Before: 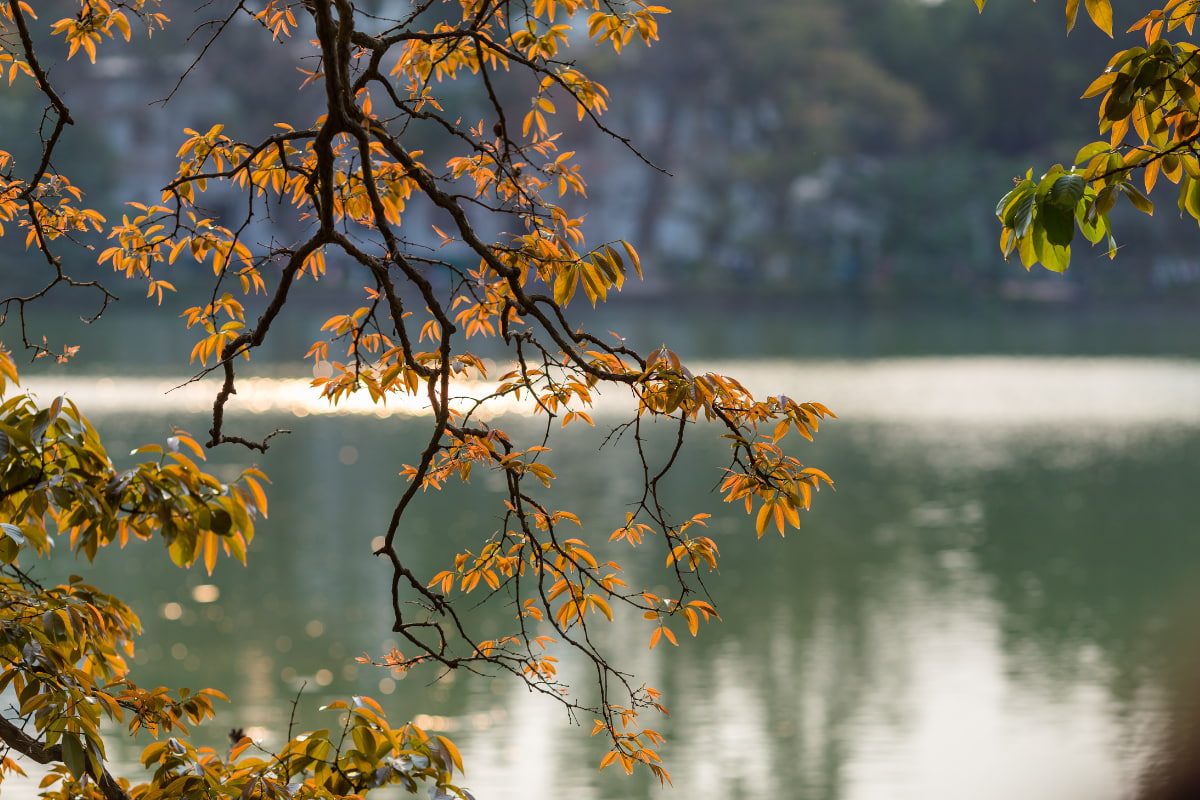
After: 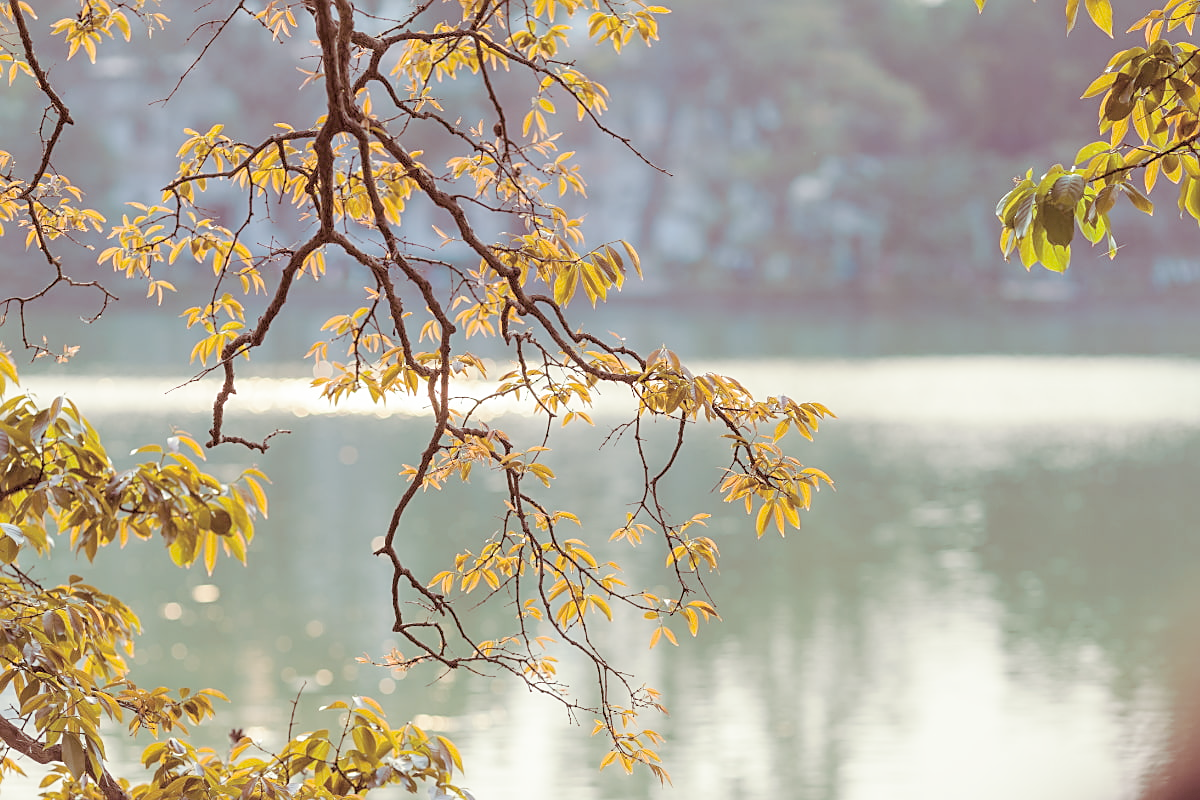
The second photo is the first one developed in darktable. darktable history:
sharpen: on, module defaults
split-toning: shadows › hue 360°
